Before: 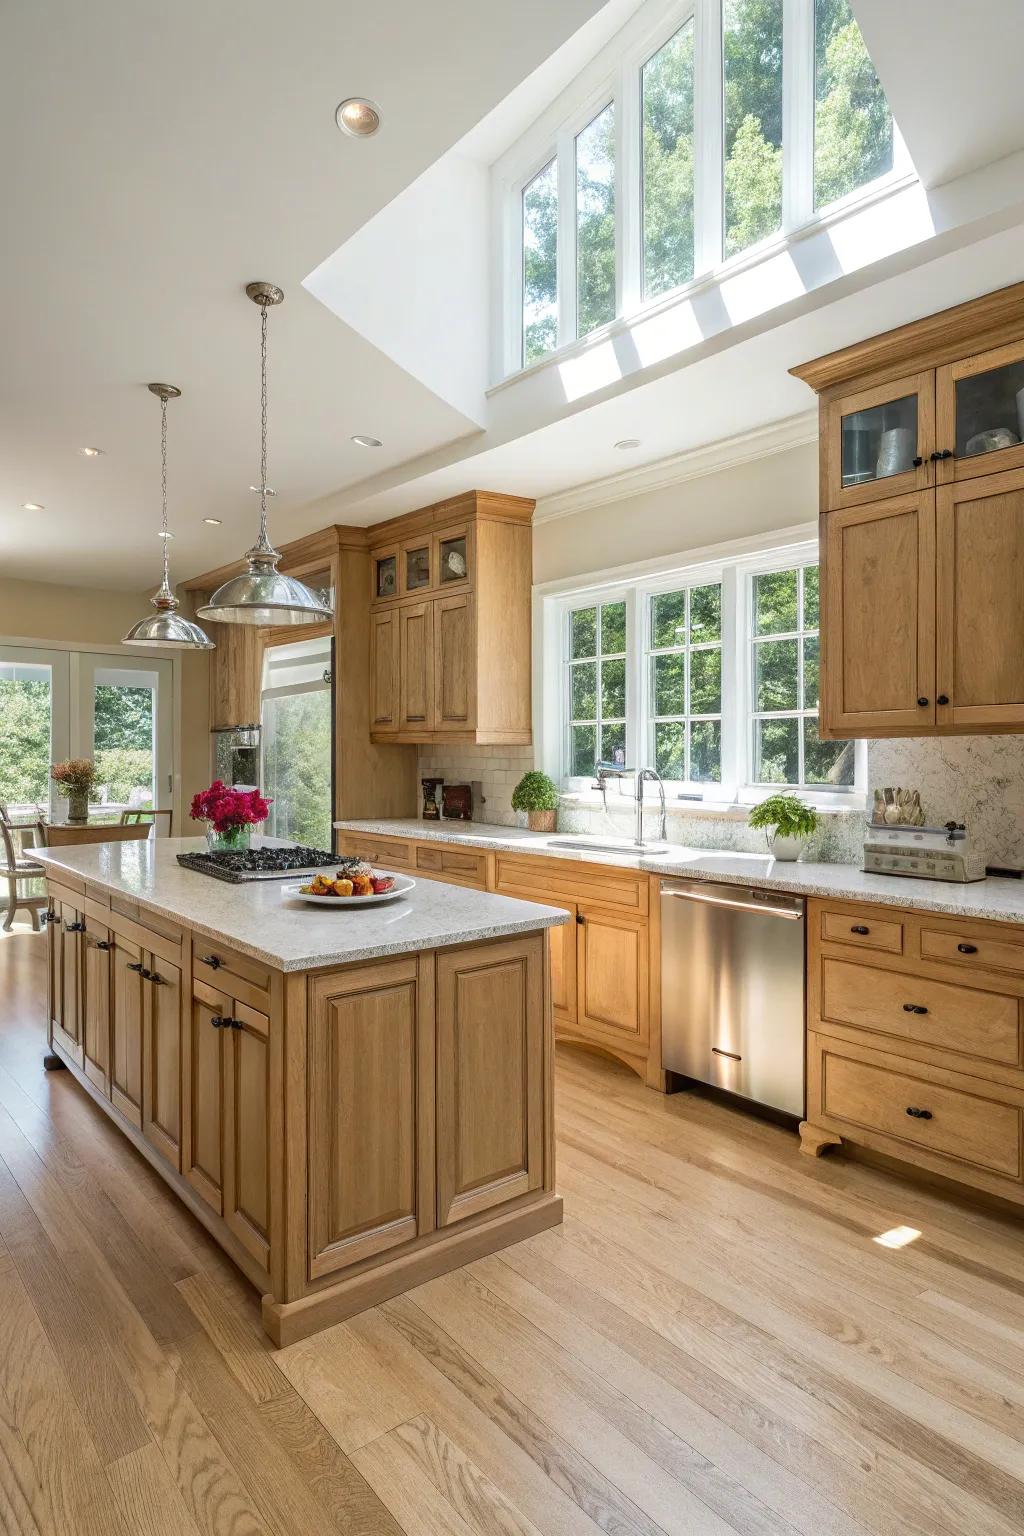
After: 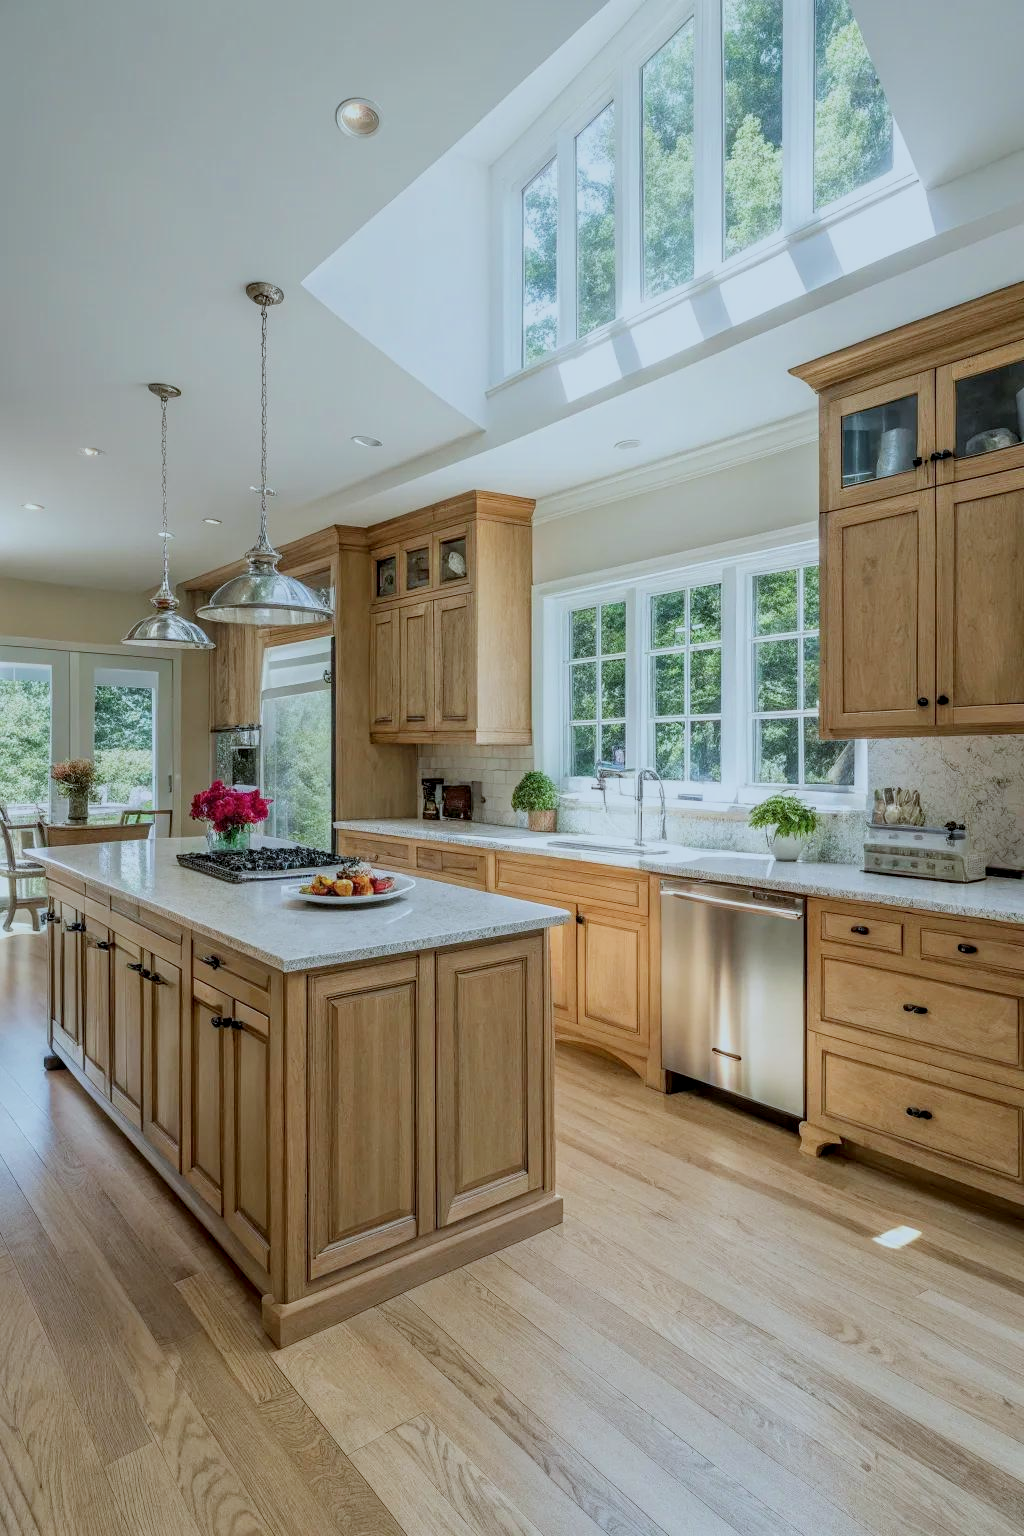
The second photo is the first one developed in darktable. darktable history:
color balance rgb: perceptual saturation grading › global saturation -0.31%, global vibrance -8%, contrast -13%, saturation formula JzAzBz (2021)
white balance: emerald 1
color calibration: illuminant F (fluorescent), F source F9 (Cool White Deluxe 4150 K) – high CRI, x 0.374, y 0.373, temperature 4158.34 K
filmic rgb: white relative exposure 3.85 EV, hardness 4.3
local contrast: detail 130%
